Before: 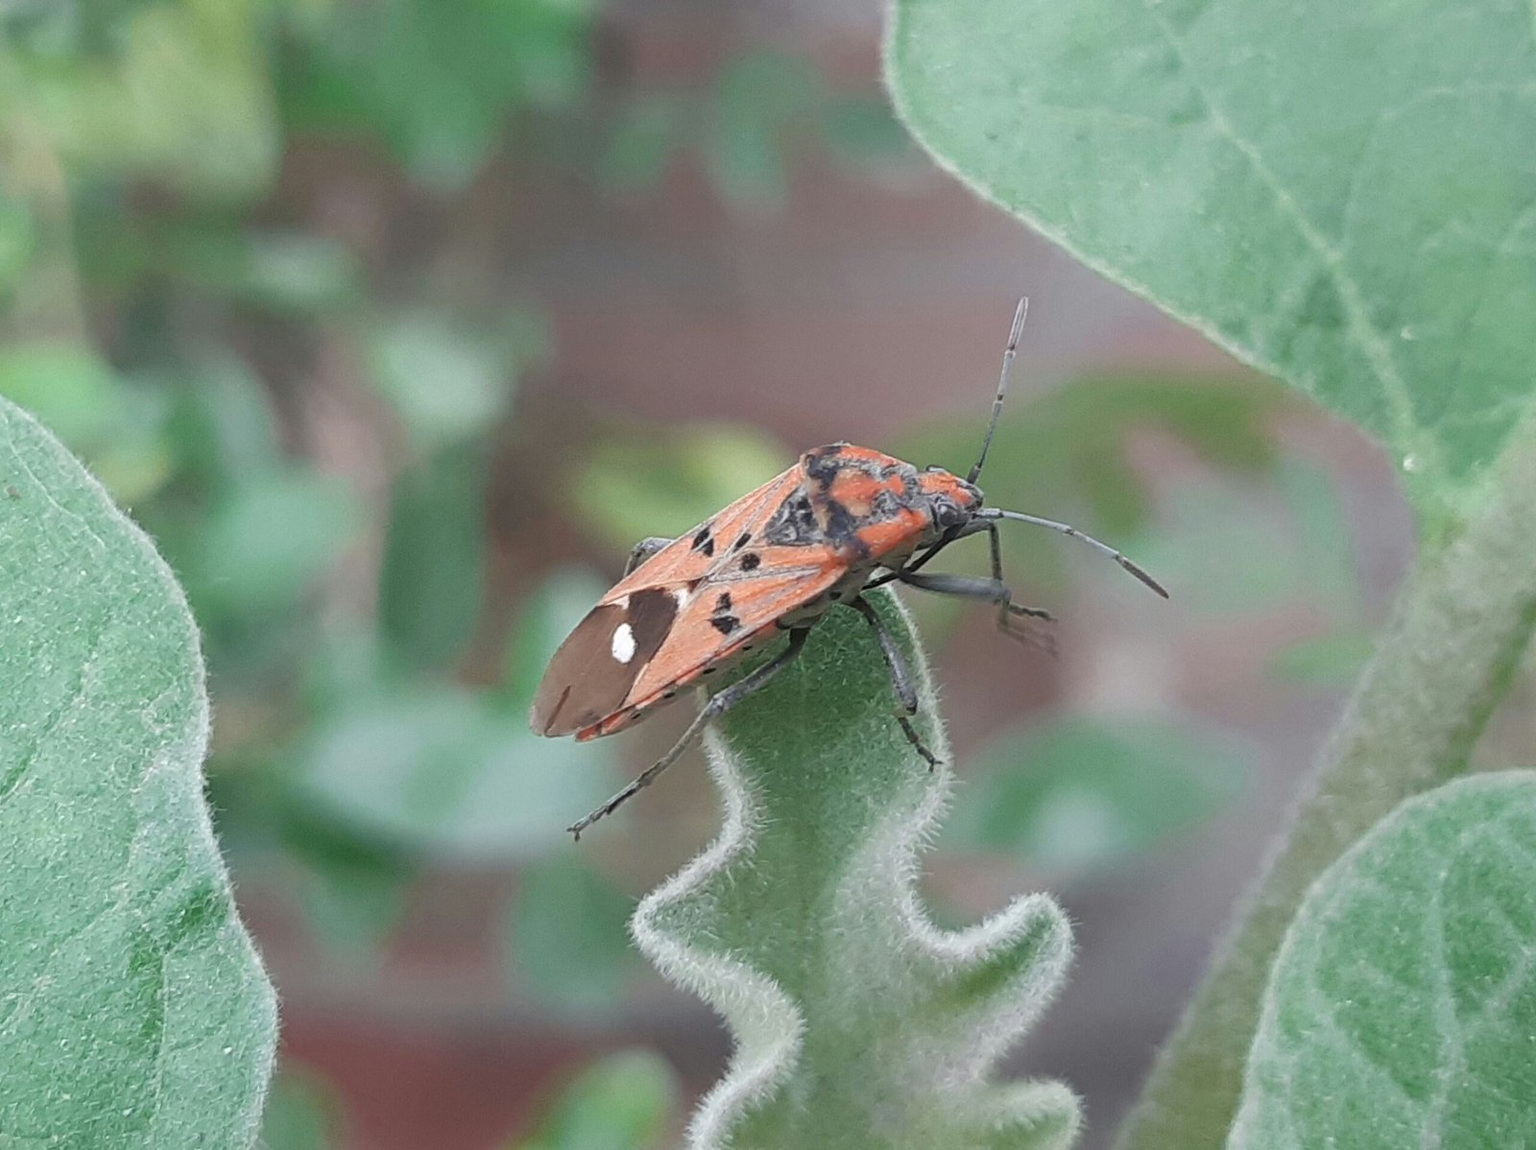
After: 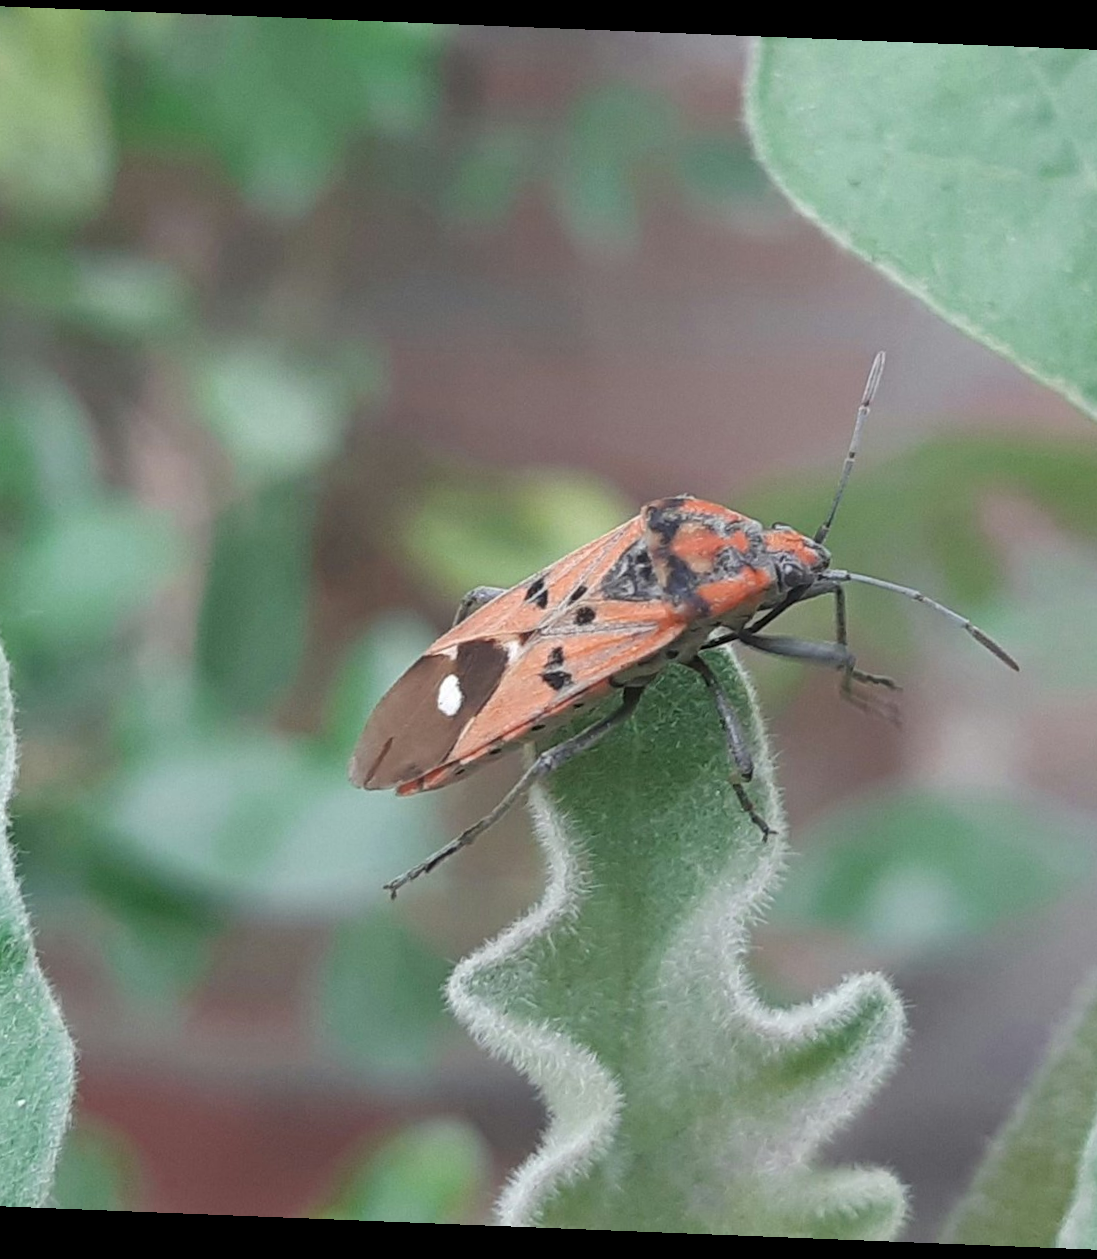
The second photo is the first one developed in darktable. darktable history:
rotate and perspective: rotation 2.27°, automatic cropping off
crop and rotate: left 13.409%, right 19.924%
